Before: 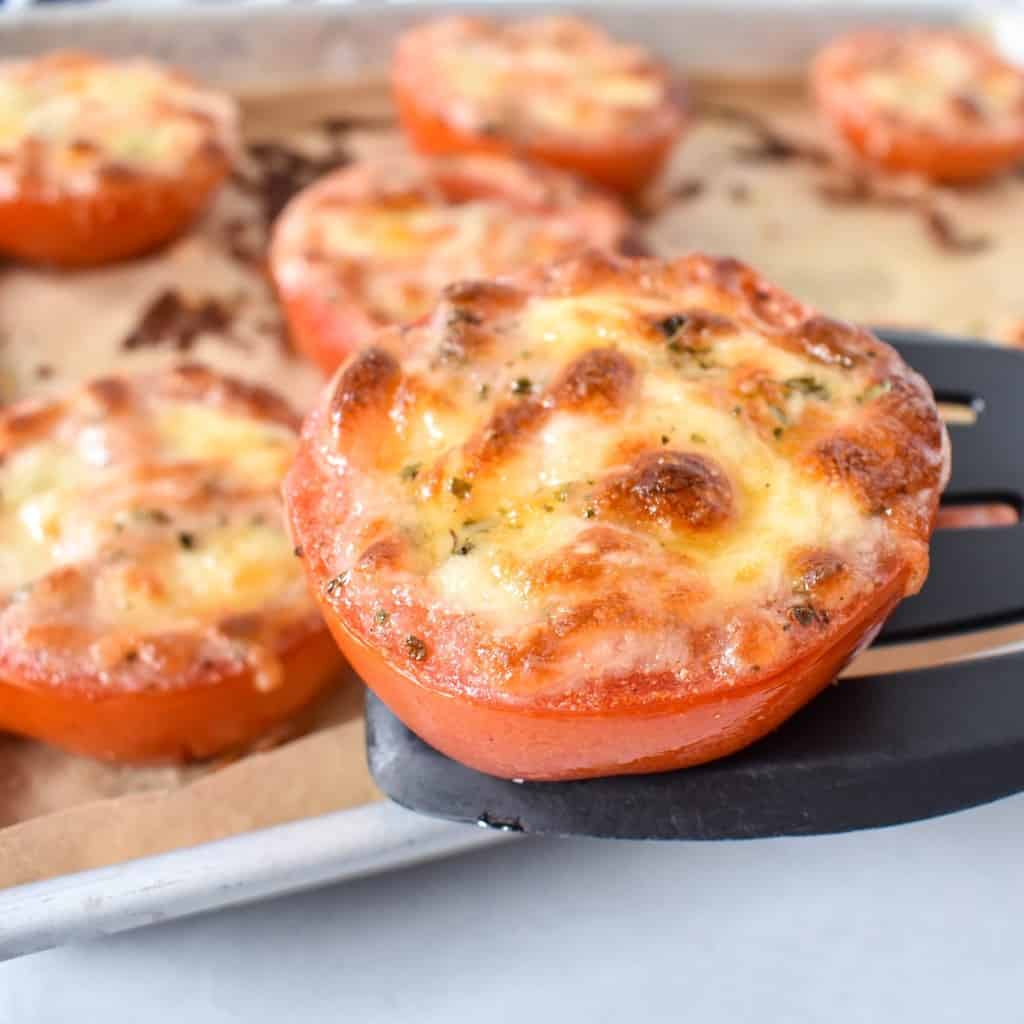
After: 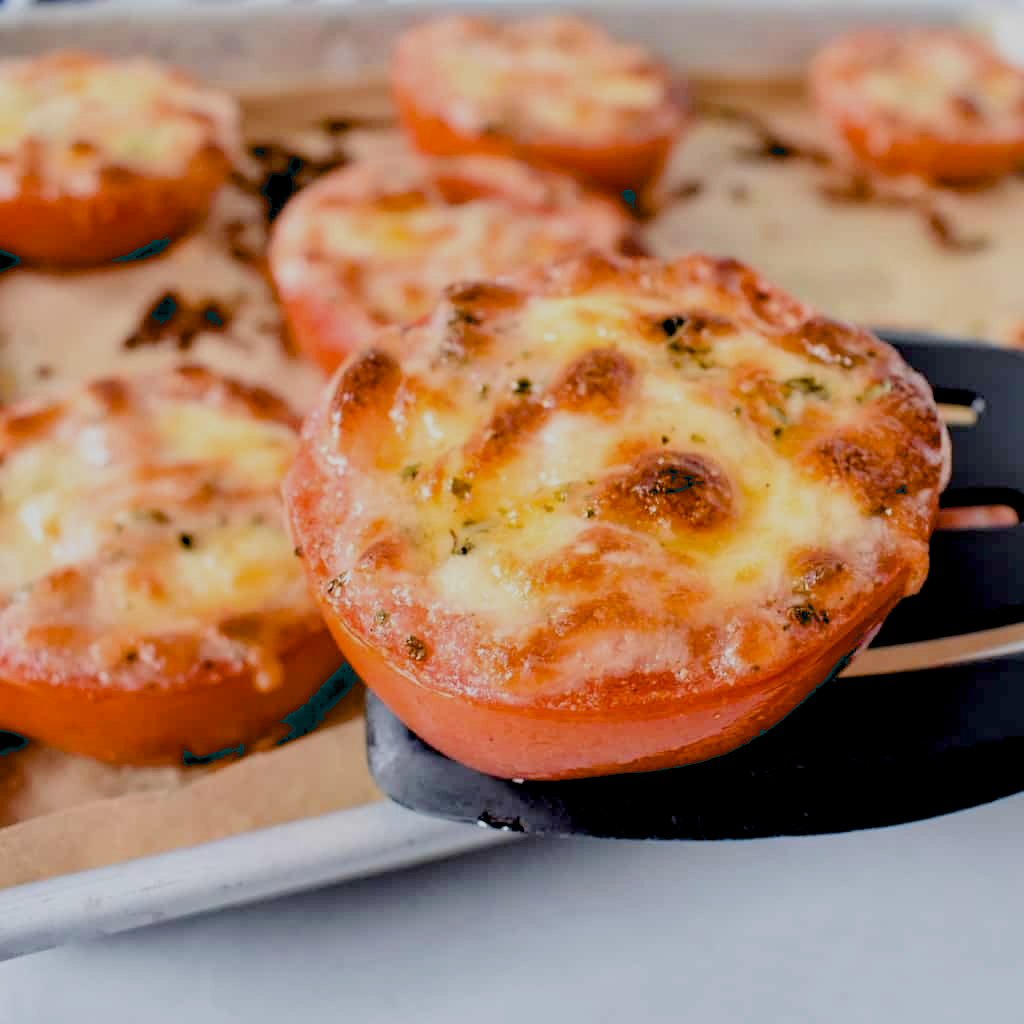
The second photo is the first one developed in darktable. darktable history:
filmic rgb: hardness 4.17
exposure: black level correction 0.046, exposure -0.228 EV, compensate highlight preservation false
